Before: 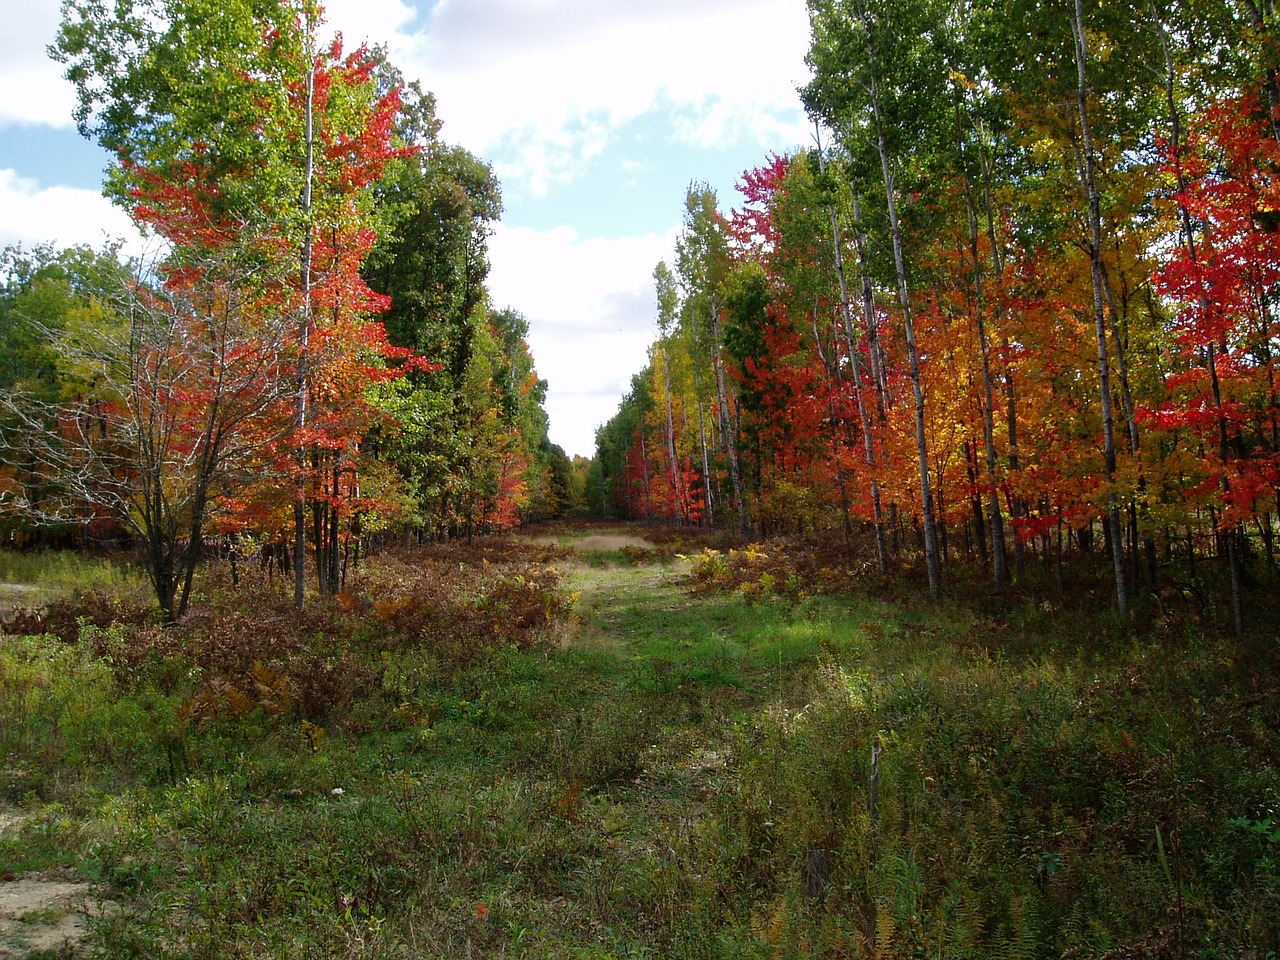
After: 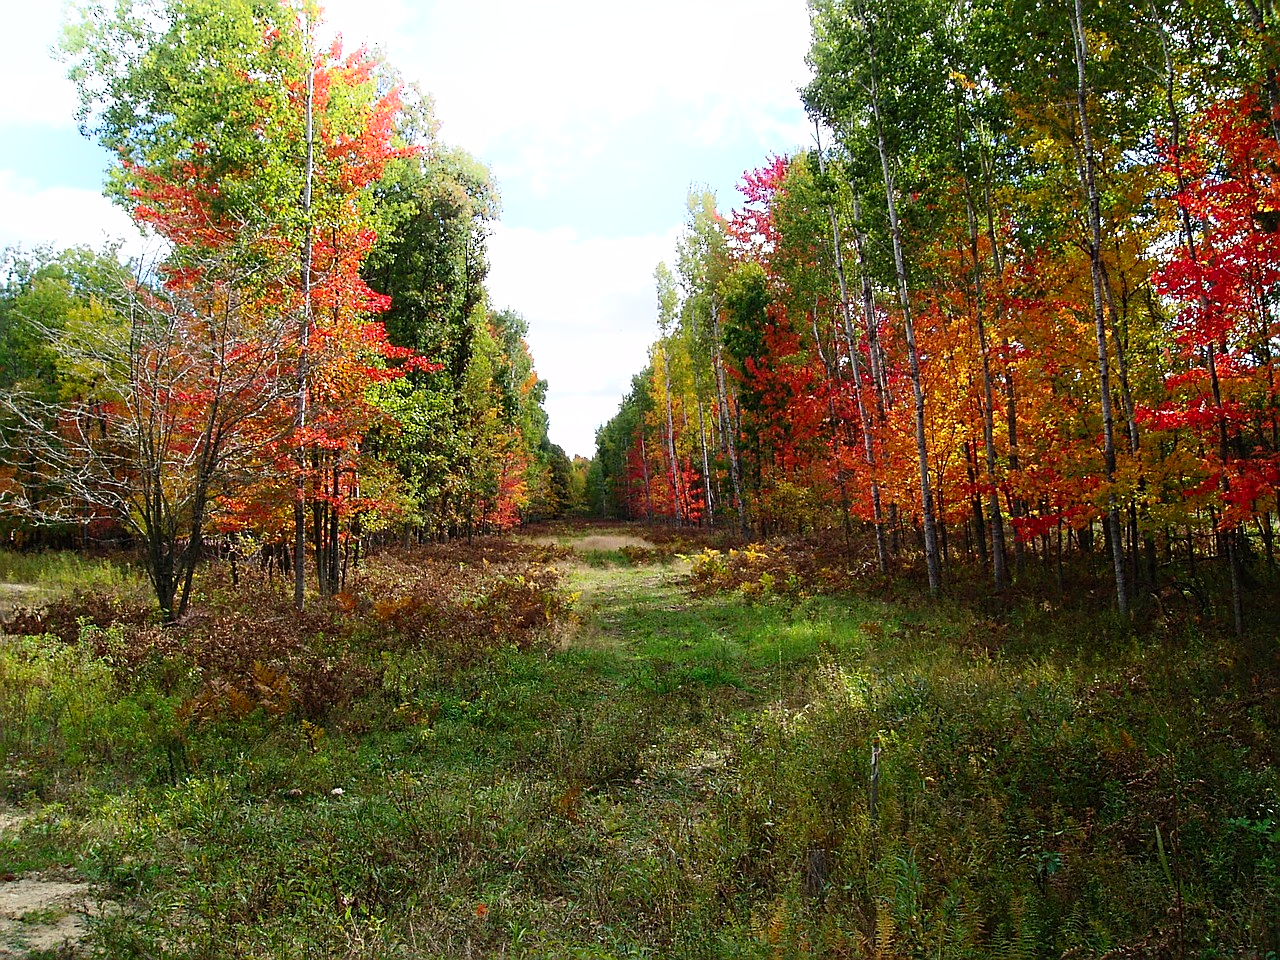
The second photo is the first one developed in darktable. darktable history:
sharpen: on, module defaults
contrast brightness saturation: contrast 0.2, brightness 0.16, saturation 0.22
shadows and highlights: shadows -21.3, highlights 100, soften with gaussian
